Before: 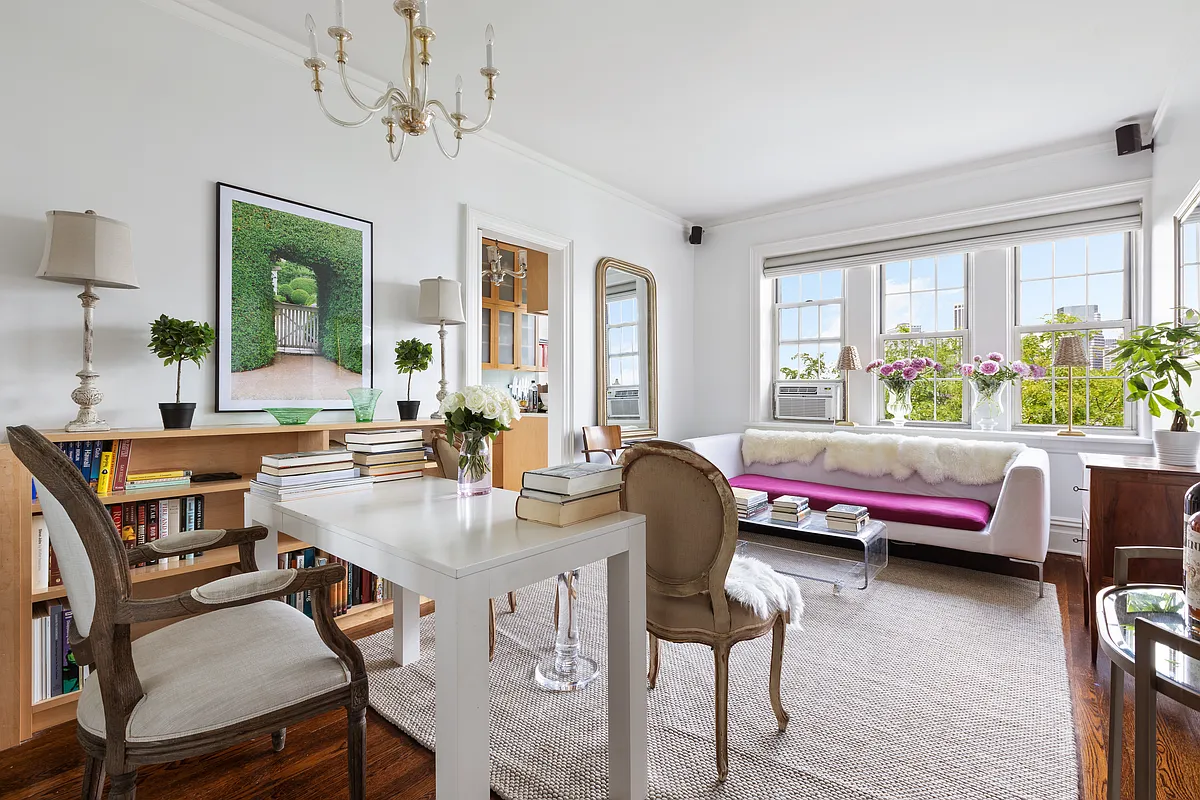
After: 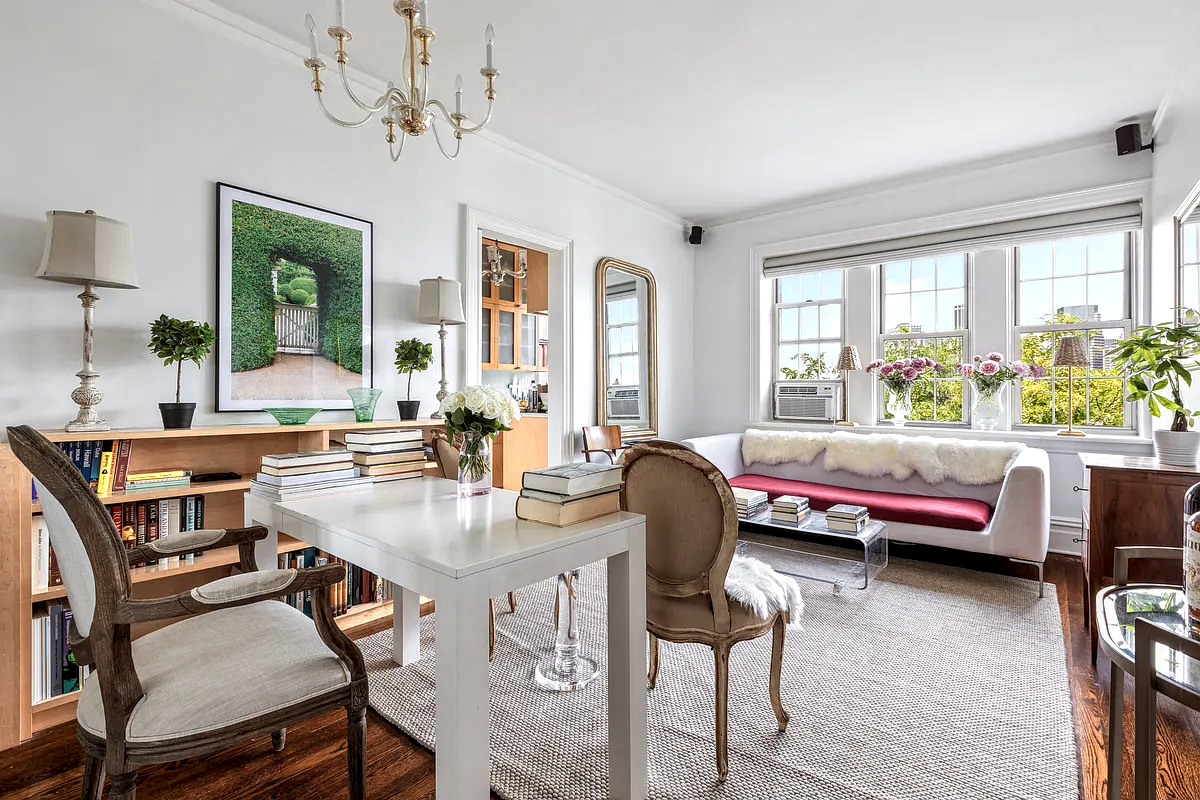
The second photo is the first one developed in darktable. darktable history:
local contrast: detail 142%
color zones: curves: ch0 [(0.018, 0.548) (0.224, 0.64) (0.425, 0.447) (0.675, 0.575) (0.732, 0.579)]; ch1 [(0.066, 0.487) (0.25, 0.5) (0.404, 0.43) (0.75, 0.421) (0.956, 0.421)]; ch2 [(0.044, 0.561) (0.215, 0.465) (0.399, 0.544) (0.465, 0.548) (0.614, 0.447) (0.724, 0.43) (0.882, 0.623) (0.956, 0.632)]
